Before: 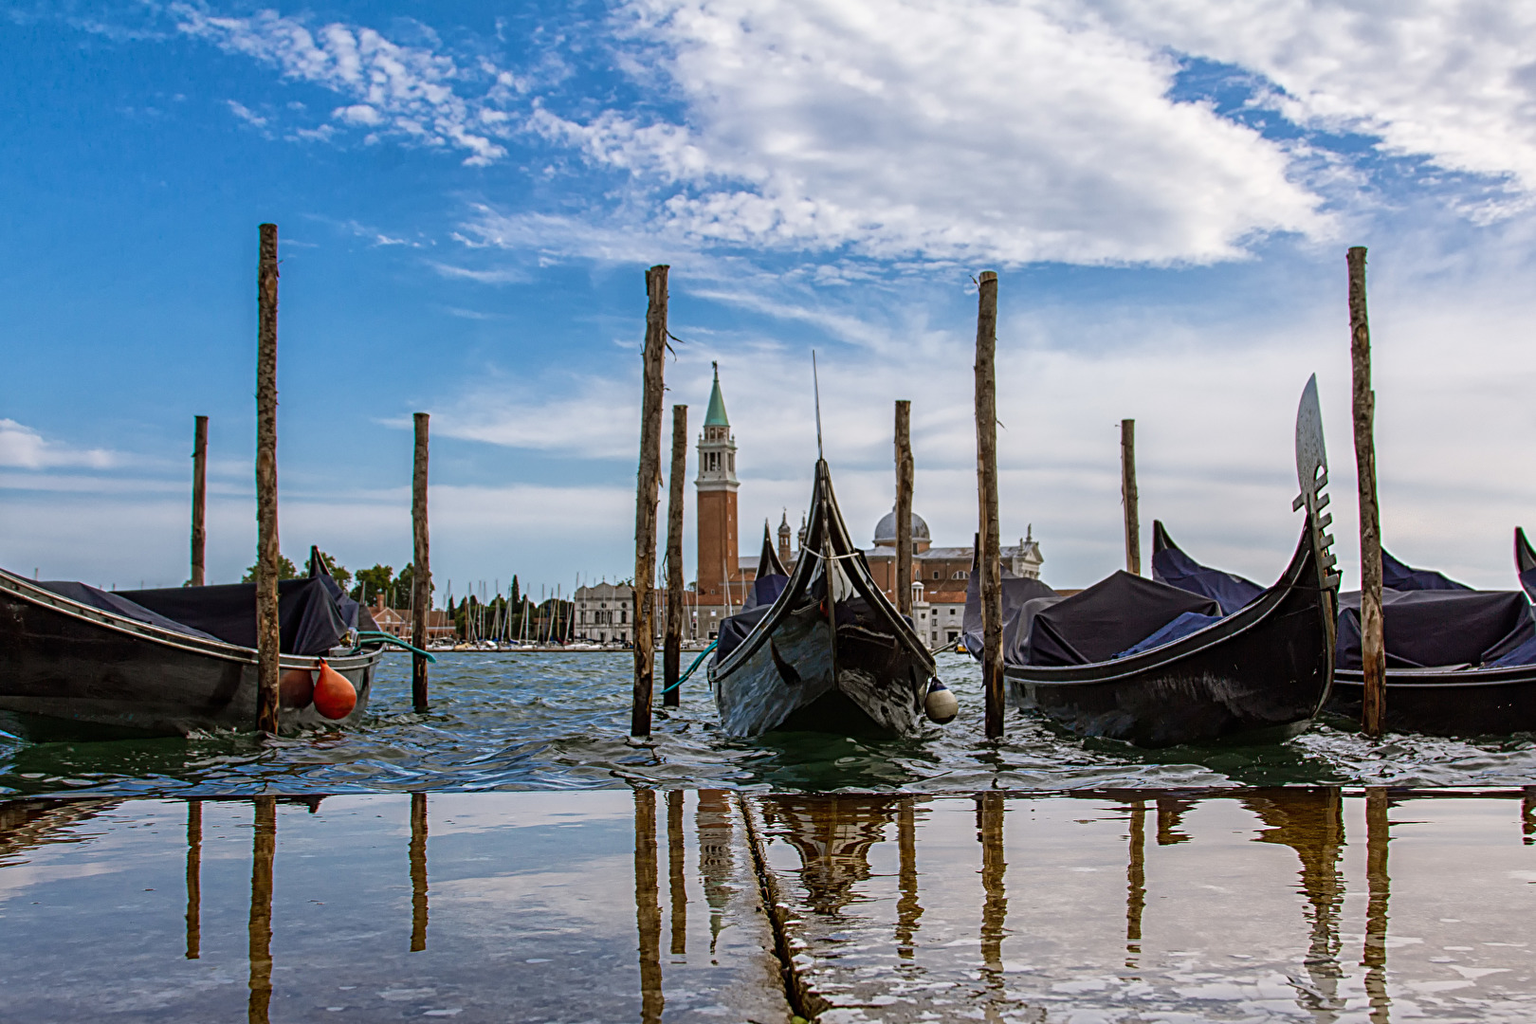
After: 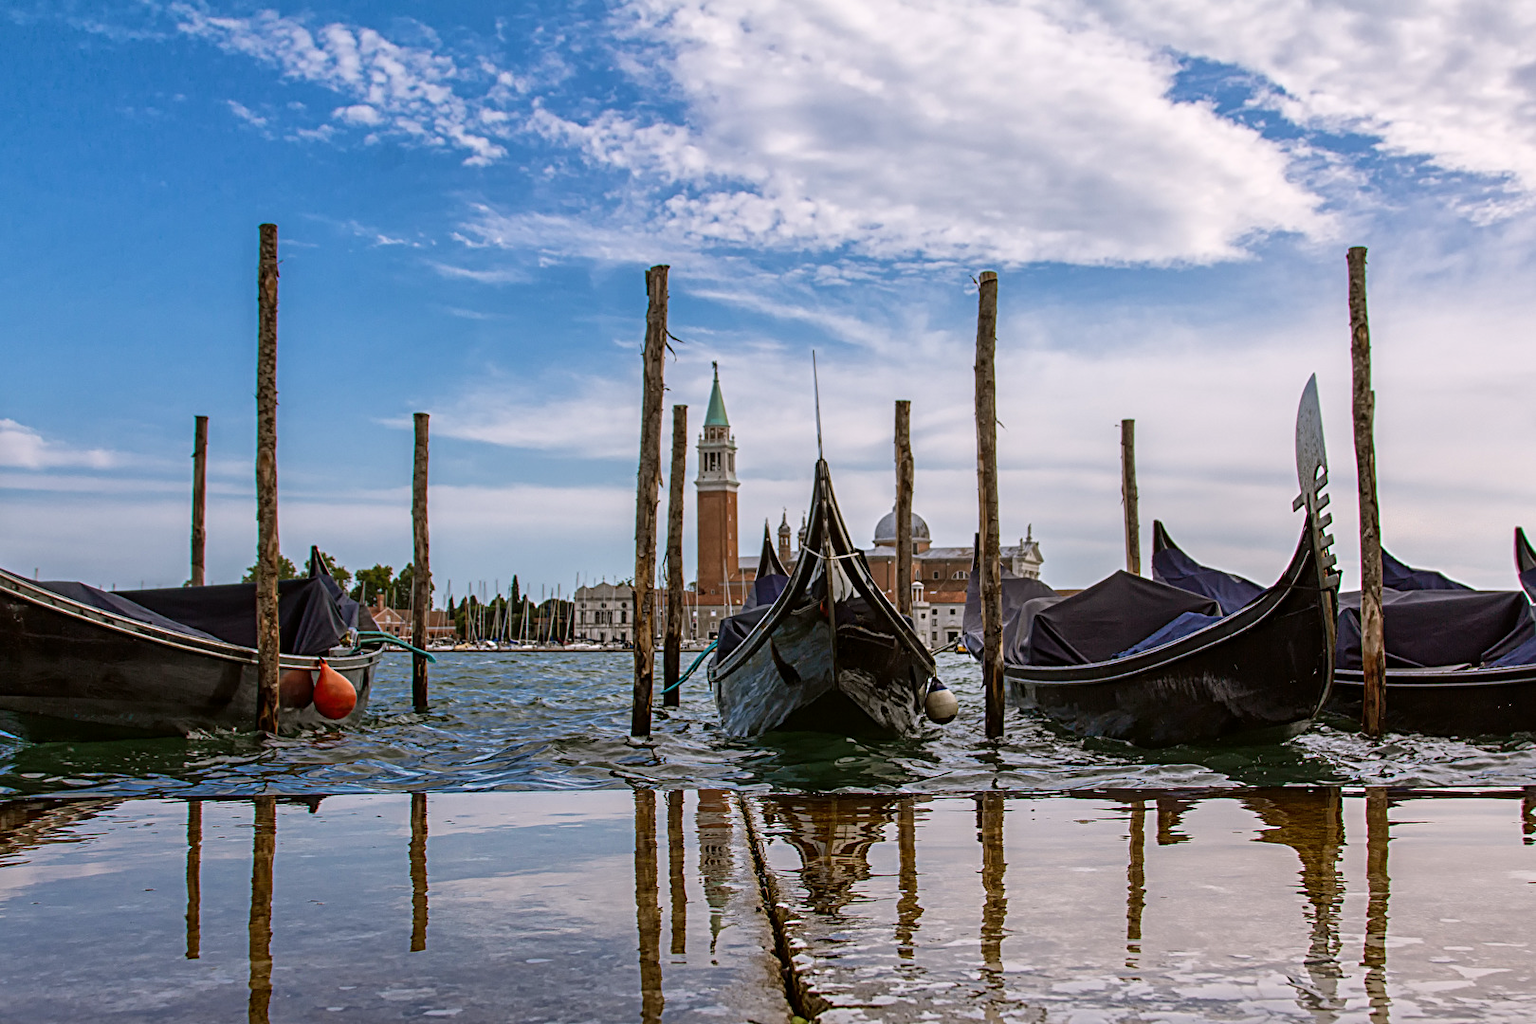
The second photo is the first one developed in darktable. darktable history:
color correction: highlights a* 3.07, highlights b* -1.37, shadows a* -0.071, shadows b* 2.17, saturation 0.981
